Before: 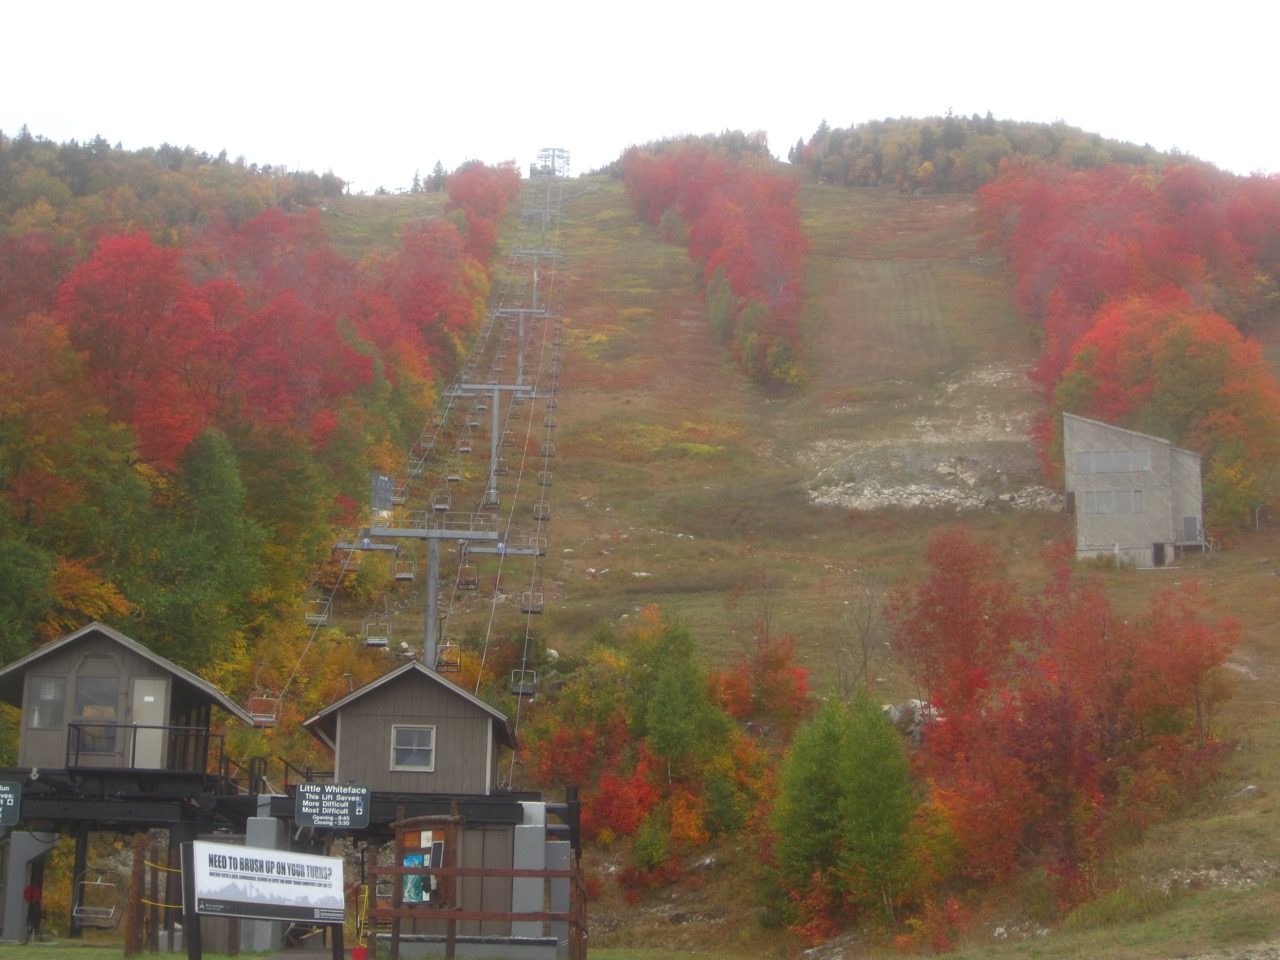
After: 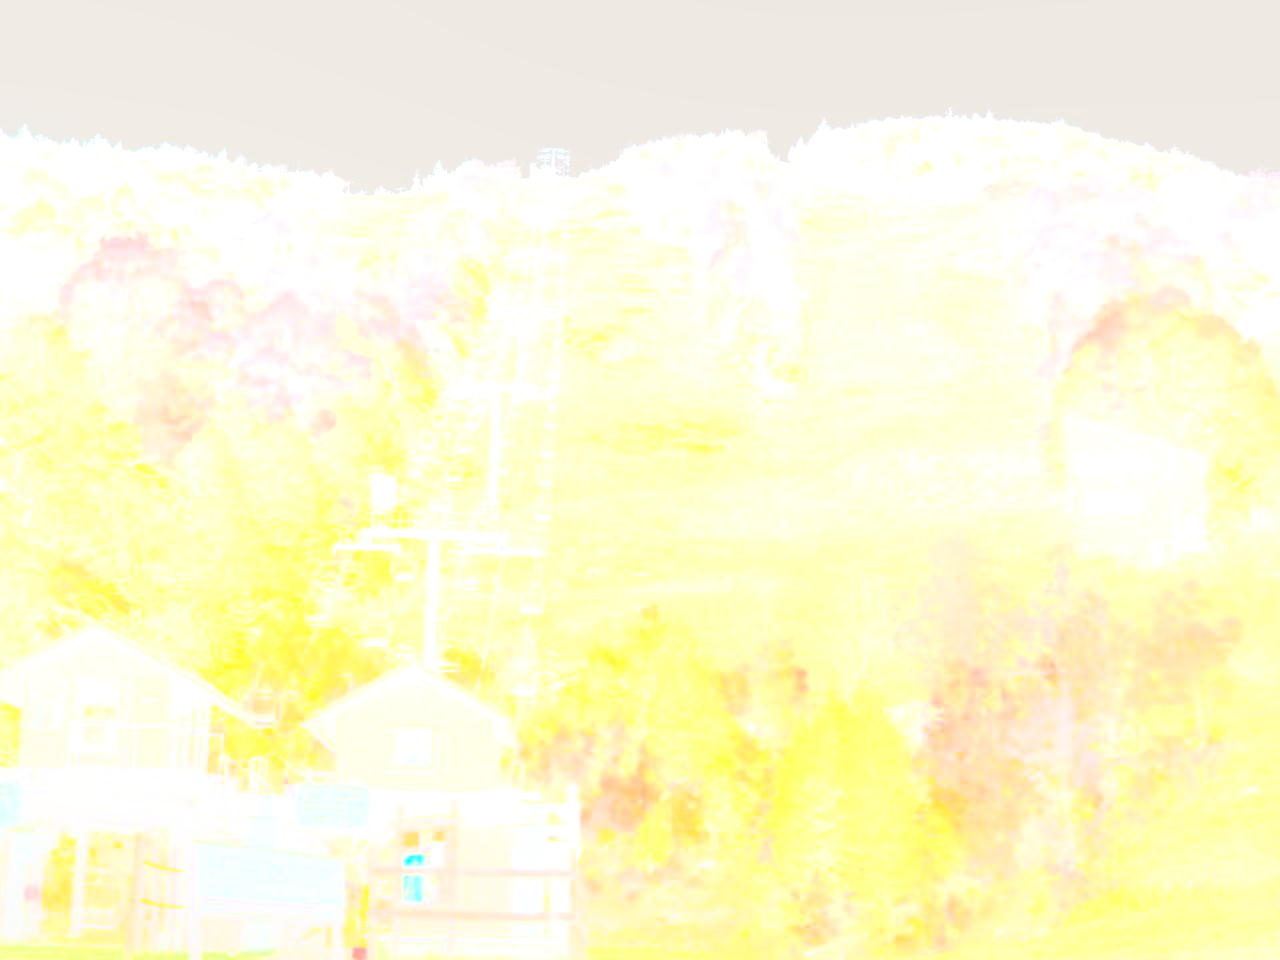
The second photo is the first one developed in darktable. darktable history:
color correction: highlights a* 0.816, highlights b* 2.78, saturation 1.1
color balance rgb: perceptual saturation grading › global saturation 25%, perceptual brilliance grading › mid-tones 10%, perceptual brilliance grading › shadows 15%, global vibrance 20%
exposure: black level correction 0.001, exposure 0.675 EV, compensate highlight preservation false
bloom: size 85%, threshold 5%, strength 85%
